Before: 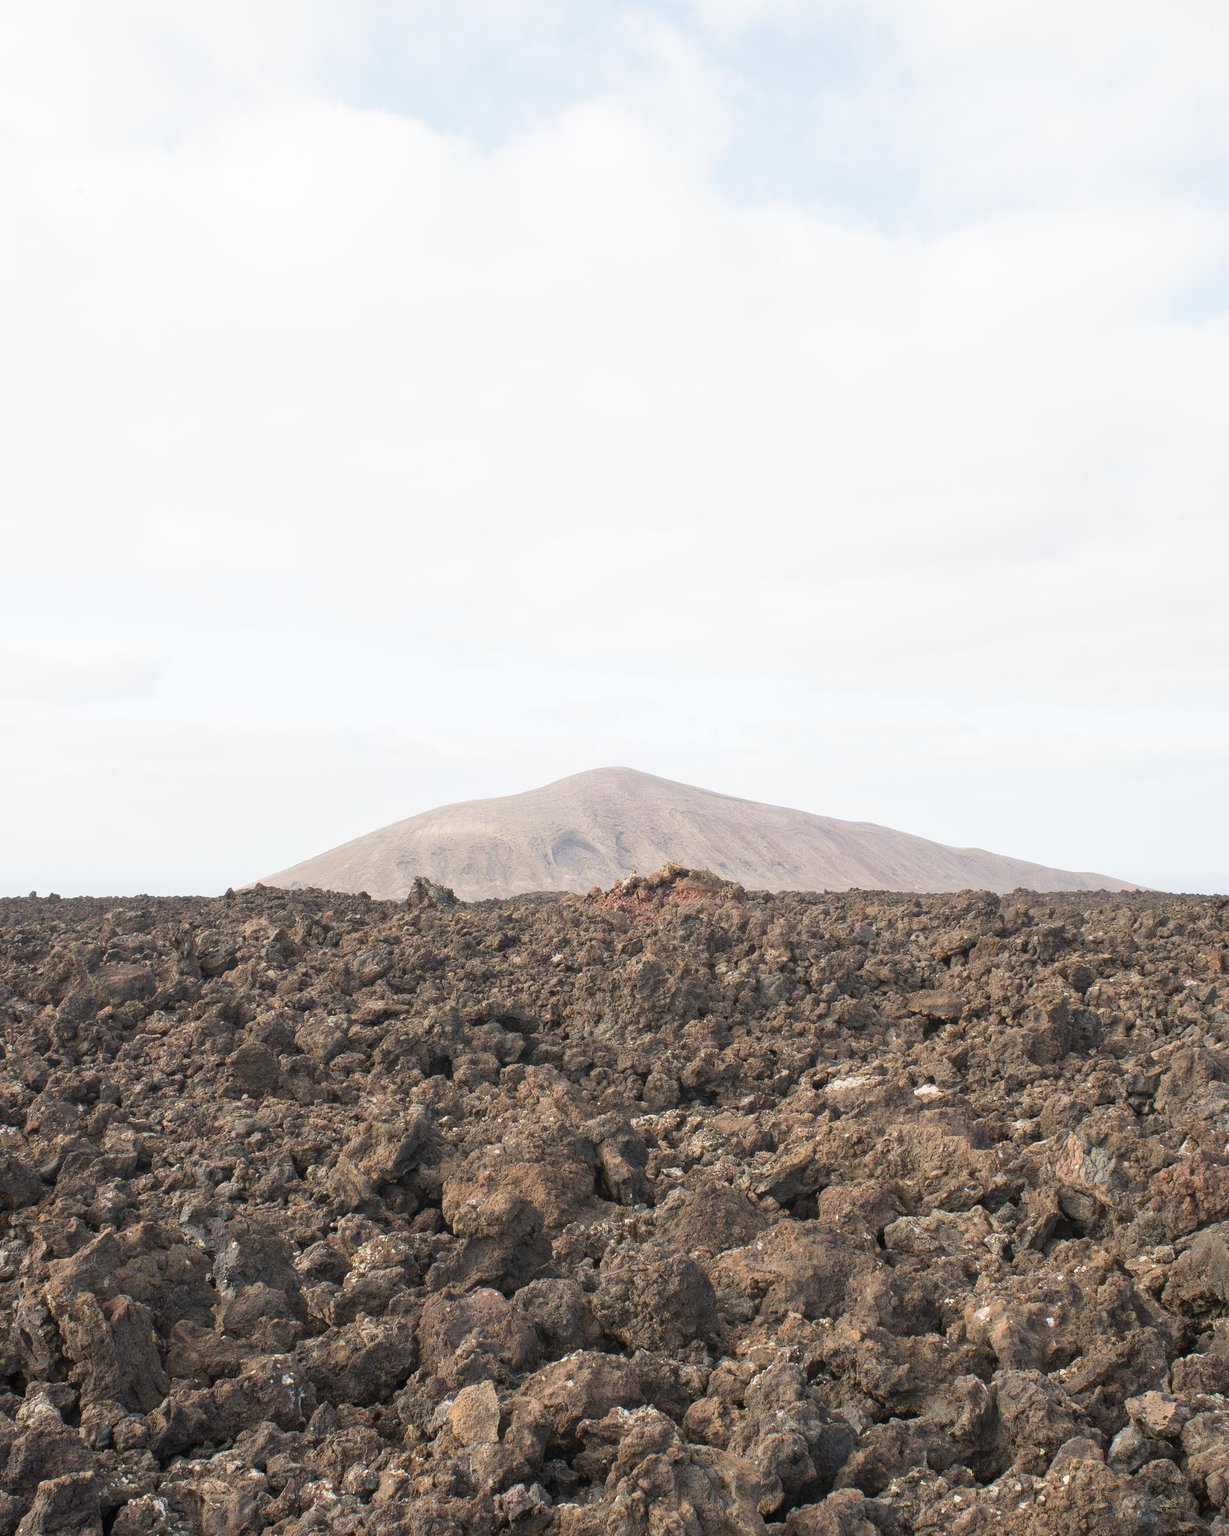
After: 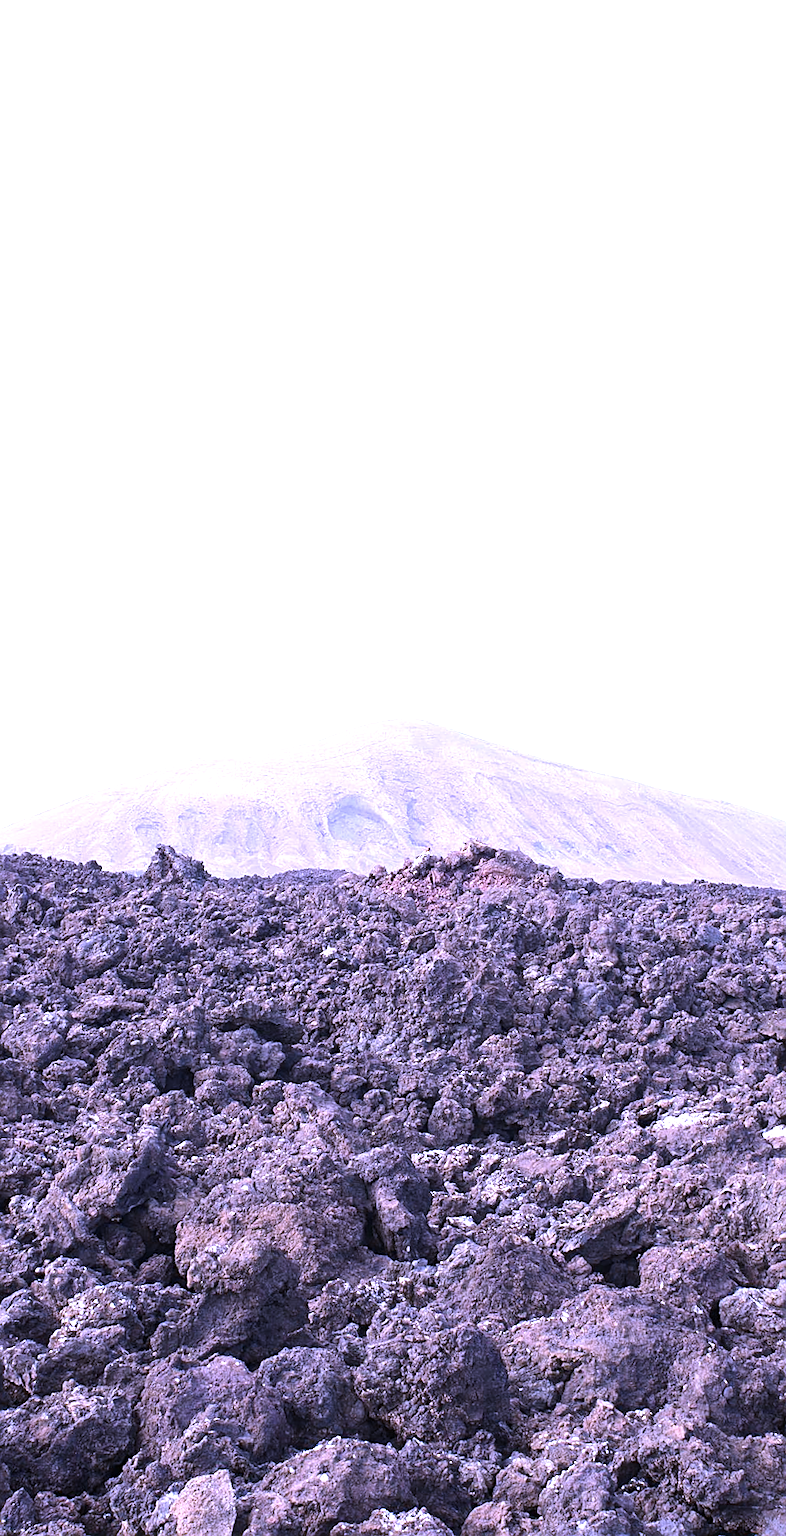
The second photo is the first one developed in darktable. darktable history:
sharpen: on, module defaults
white balance: red 0.98, blue 1.61
levels: mode automatic, black 0.023%, white 99.97%, levels [0.062, 0.494, 0.925]
tone equalizer: -8 EV -0.75 EV, -7 EV -0.7 EV, -6 EV -0.6 EV, -5 EV -0.4 EV, -3 EV 0.4 EV, -2 EV 0.6 EV, -1 EV 0.7 EV, +0 EV 0.75 EV, edges refinement/feathering 500, mask exposure compensation -1.57 EV, preserve details no
rotate and perspective: rotation 2.27°, automatic cropping off
crop and rotate: angle 0.02°, left 24.353%, top 13.219%, right 26.156%, bottom 8.224%
